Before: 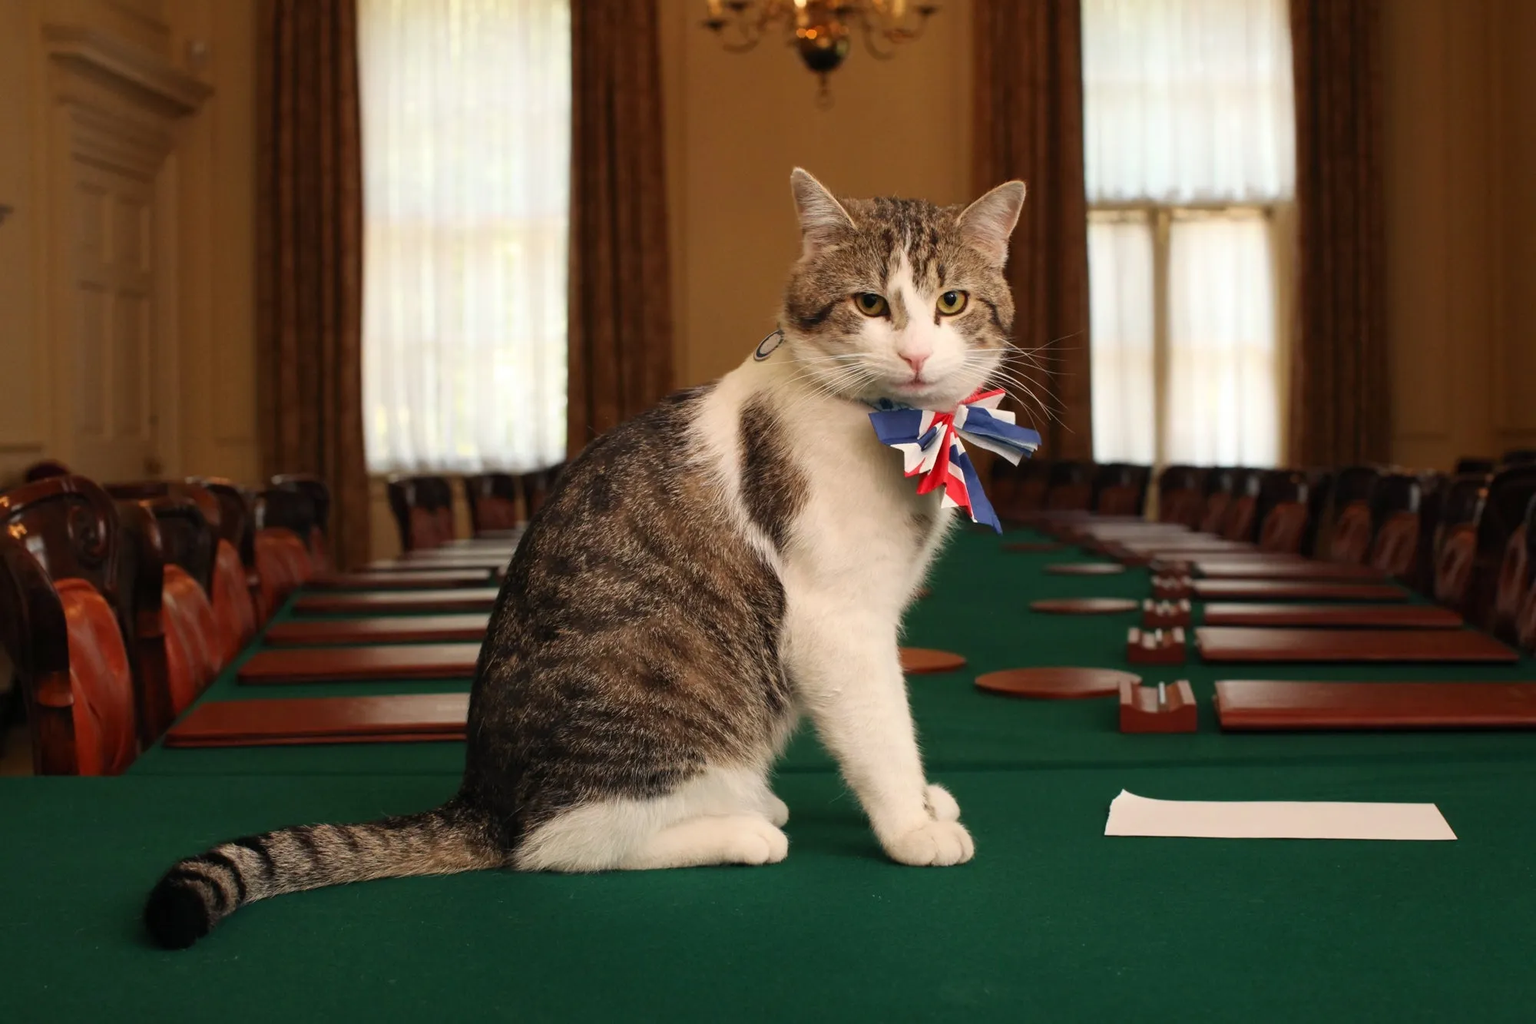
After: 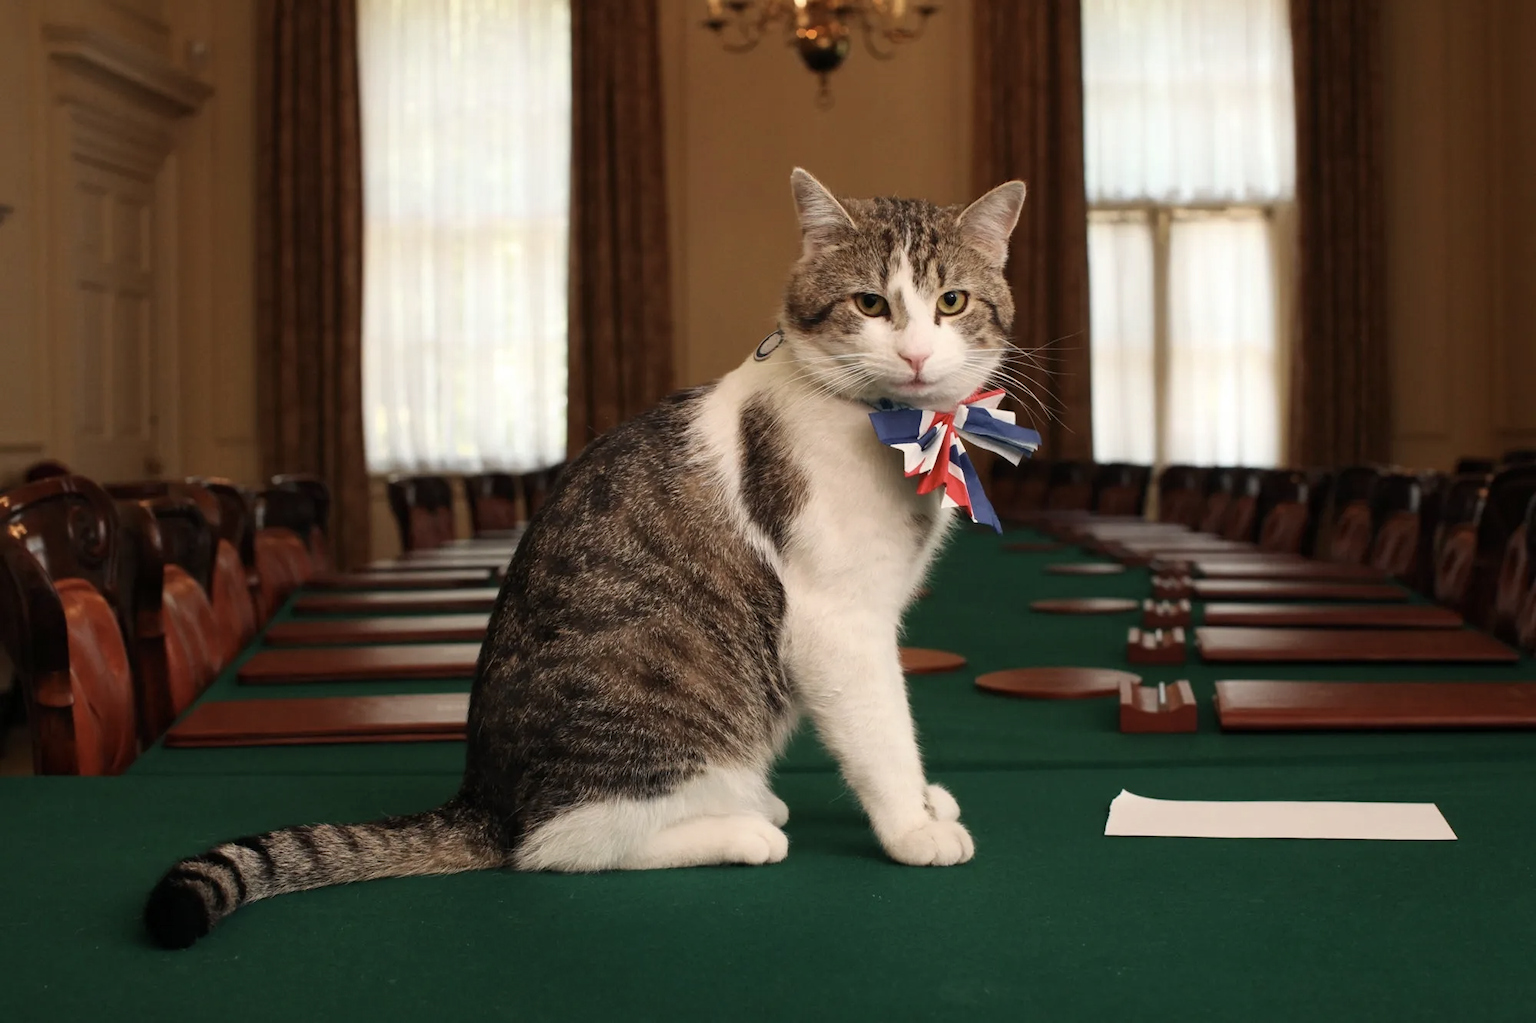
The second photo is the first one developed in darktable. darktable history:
contrast brightness saturation: contrast 0.06, brightness -0.013, saturation -0.216
local contrast: mode bilateral grid, contrast 15, coarseness 36, detail 104%, midtone range 0.2
